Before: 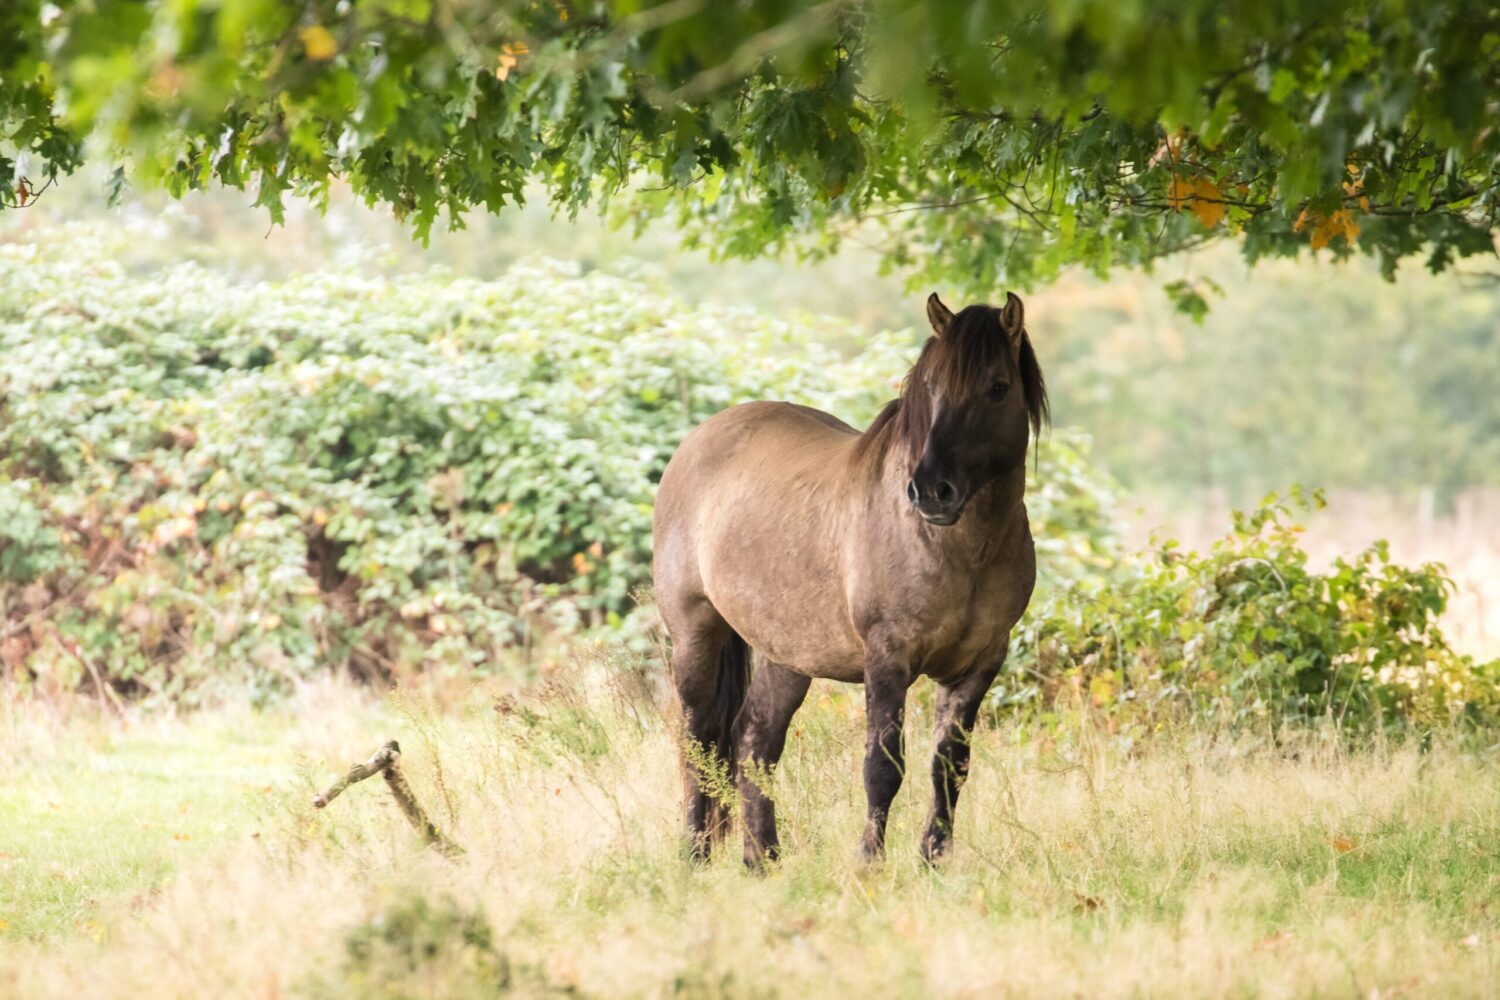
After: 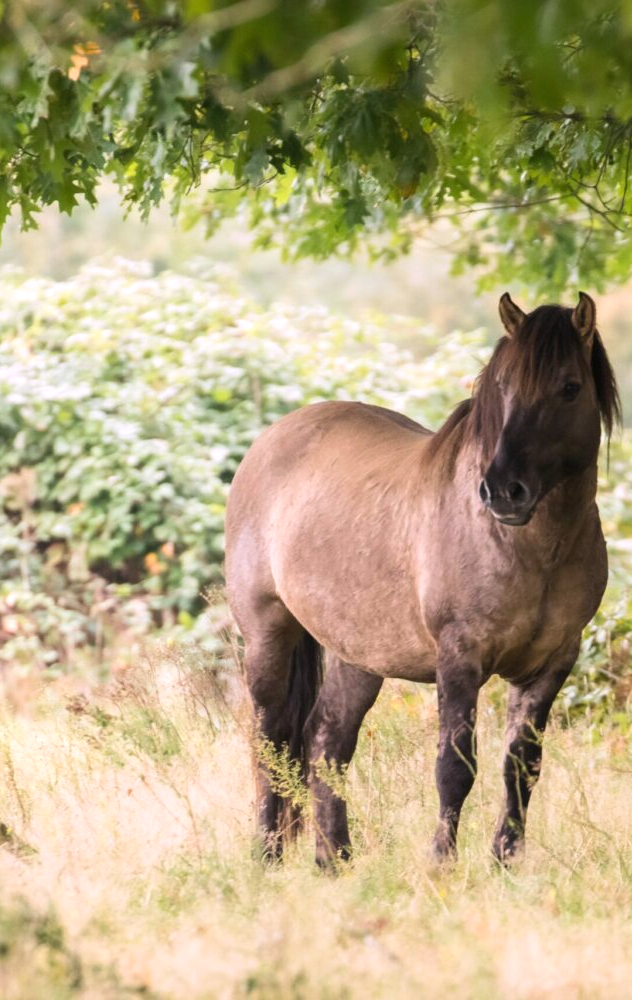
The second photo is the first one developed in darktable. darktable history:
white balance: red 1.05, blue 1.072
crop: left 28.583%, right 29.231%
